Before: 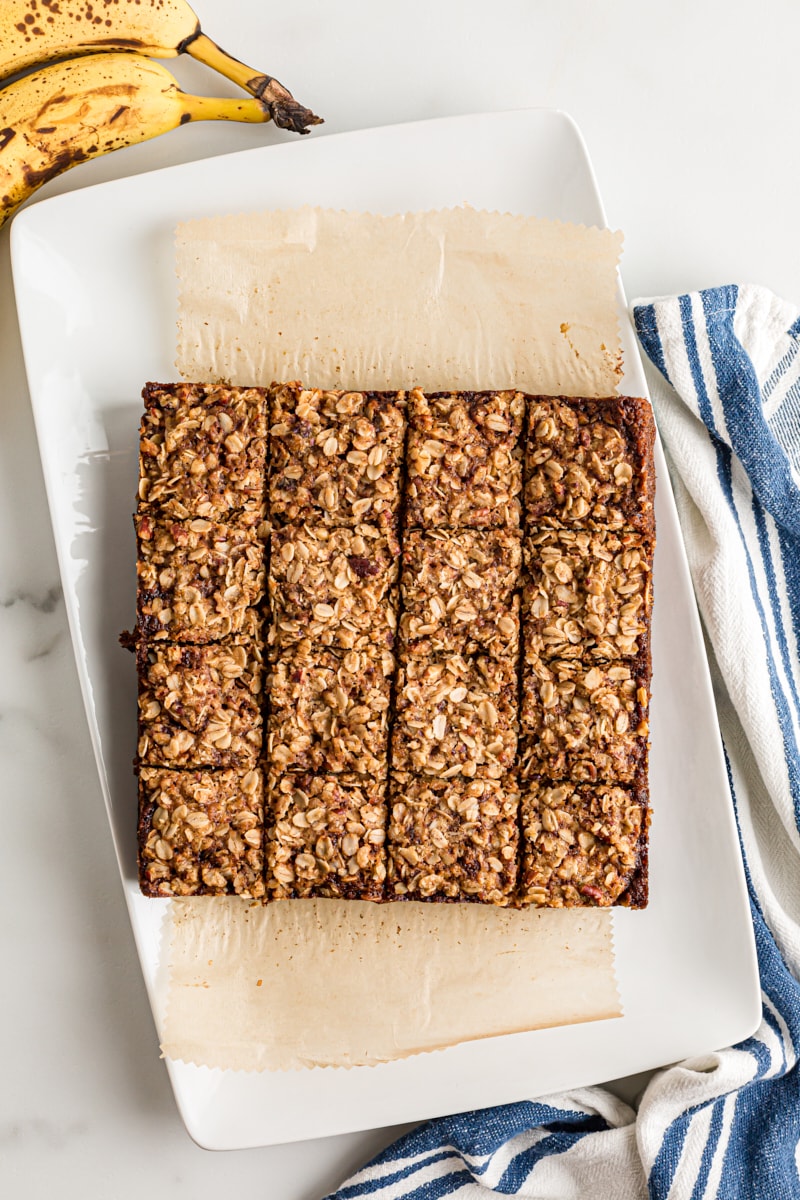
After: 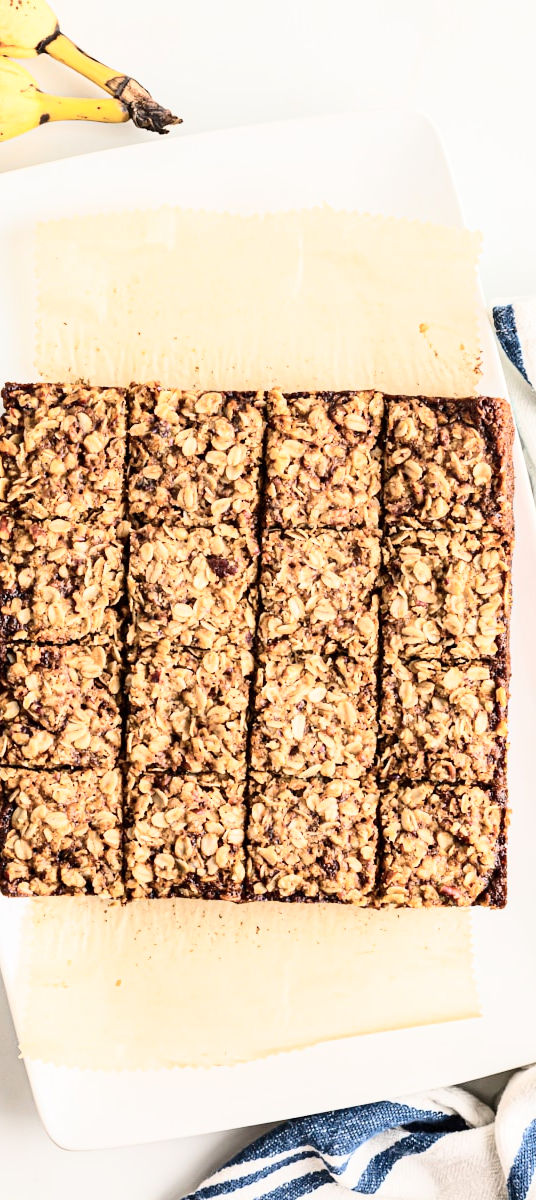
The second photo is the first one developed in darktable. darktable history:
crop and rotate: left 17.642%, right 15.233%
tone curve: curves: ch0 [(0, 0) (0.003, 0.003) (0.011, 0.013) (0.025, 0.028) (0.044, 0.05) (0.069, 0.079) (0.1, 0.113) (0.136, 0.154) (0.177, 0.201) (0.224, 0.268) (0.277, 0.38) (0.335, 0.486) (0.399, 0.588) (0.468, 0.688) (0.543, 0.787) (0.623, 0.854) (0.709, 0.916) (0.801, 0.957) (0.898, 0.978) (1, 1)], color space Lab, independent channels, preserve colors none
